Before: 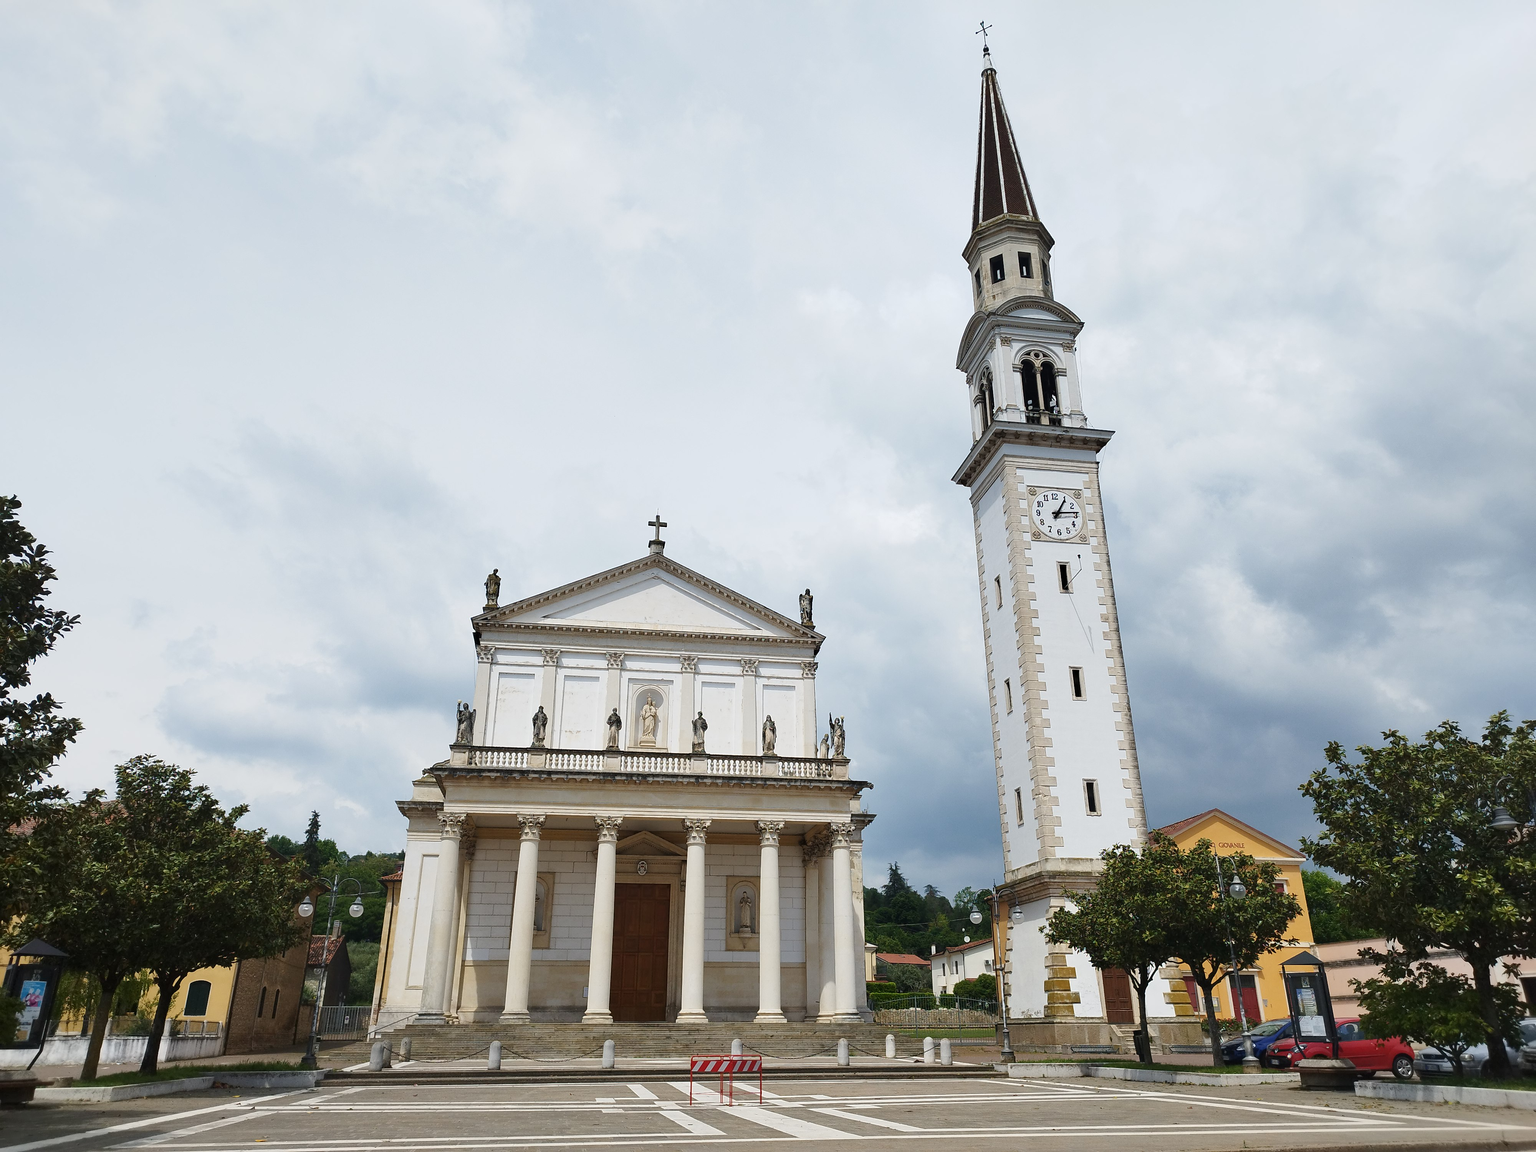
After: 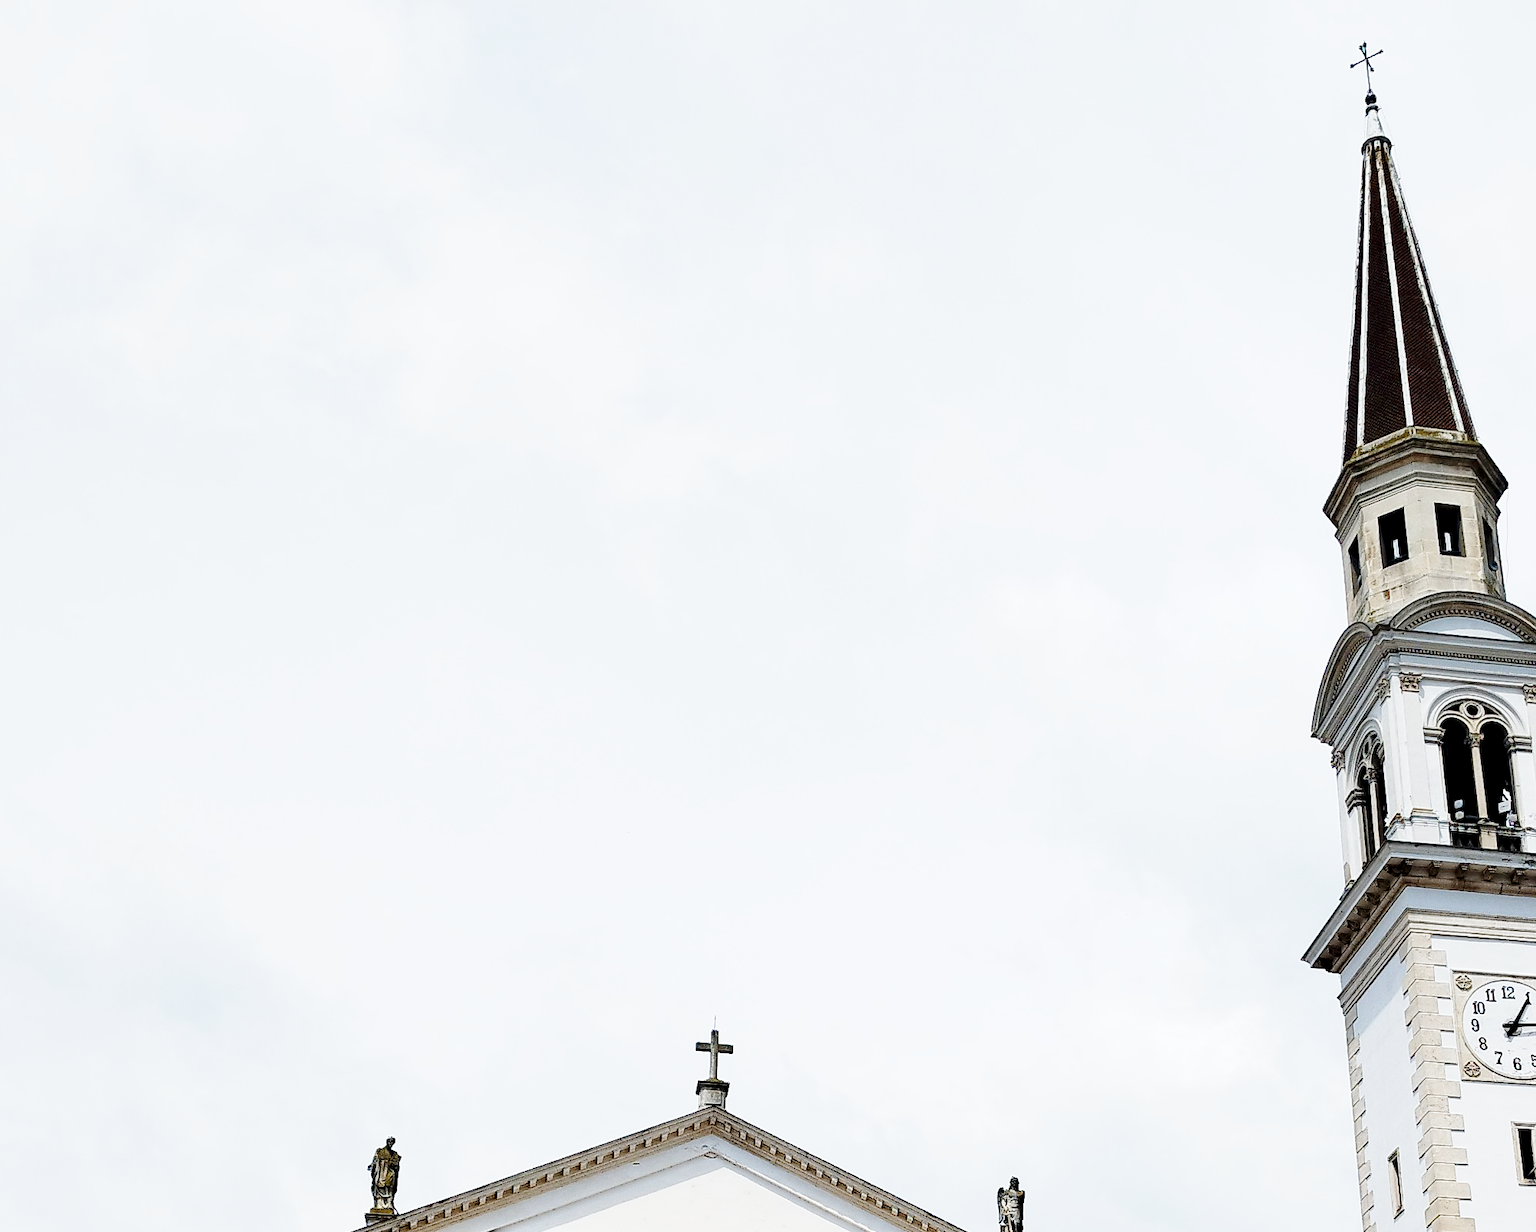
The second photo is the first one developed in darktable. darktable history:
exposure: black level correction 0.012, compensate highlight preservation false
crop: left 19.556%, right 30.401%, bottom 46.458%
base curve: curves: ch0 [(0, 0) (0.028, 0.03) (0.121, 0.232) (0.46, 0.748) (0.859, 0.968) (1, 1)], preserve colors none
